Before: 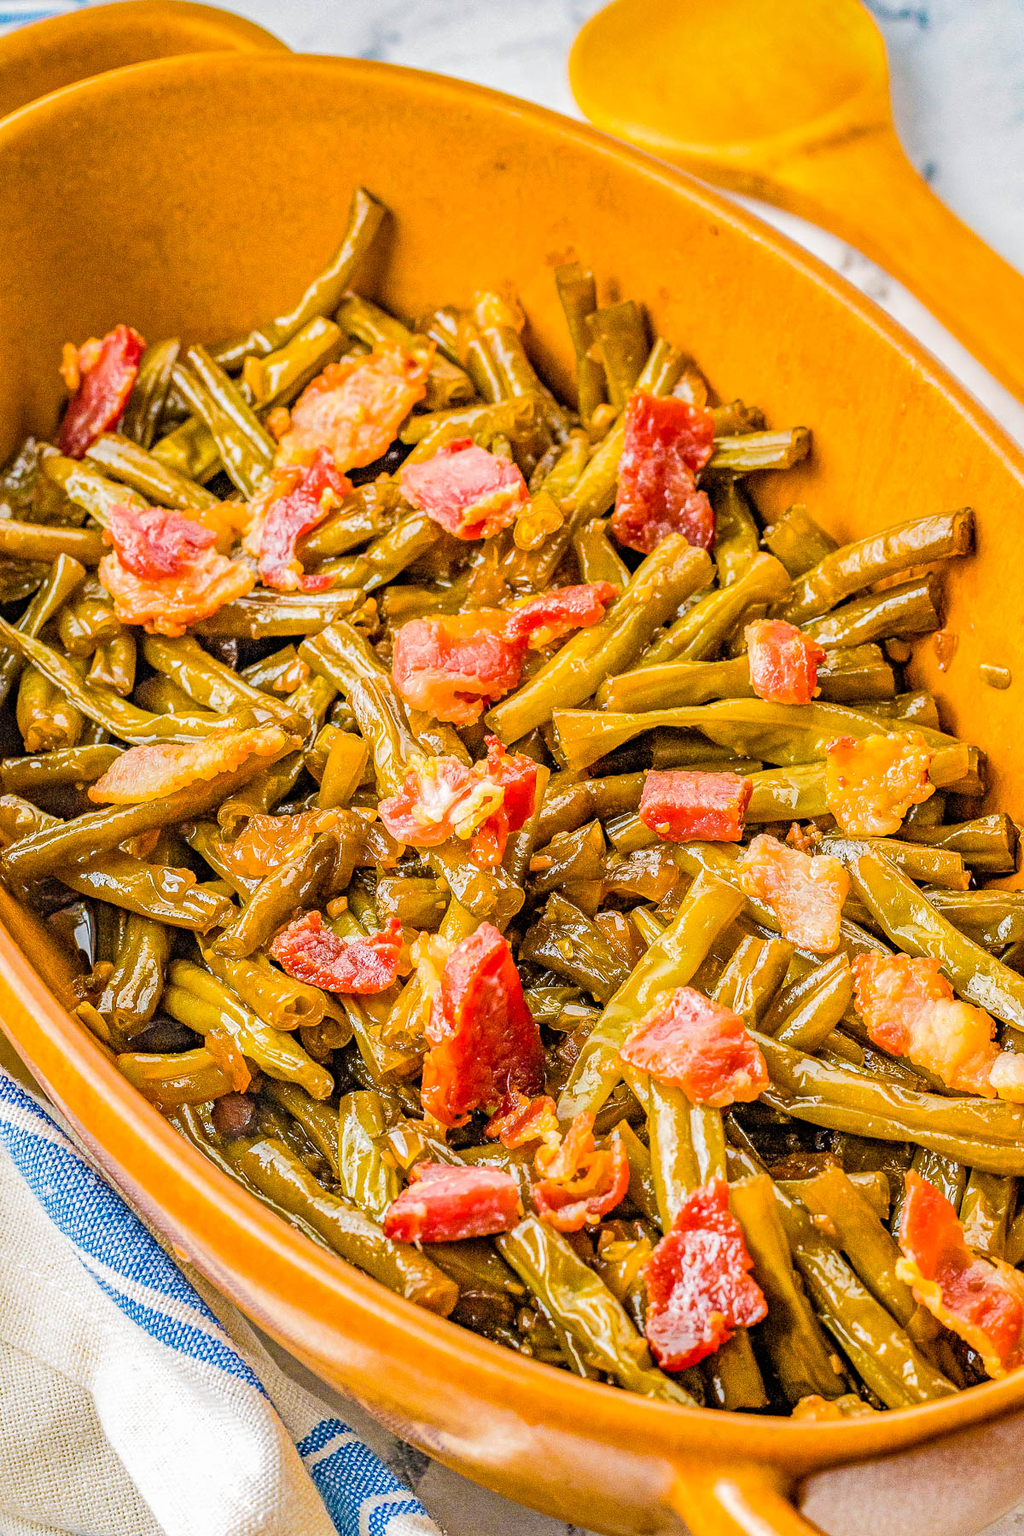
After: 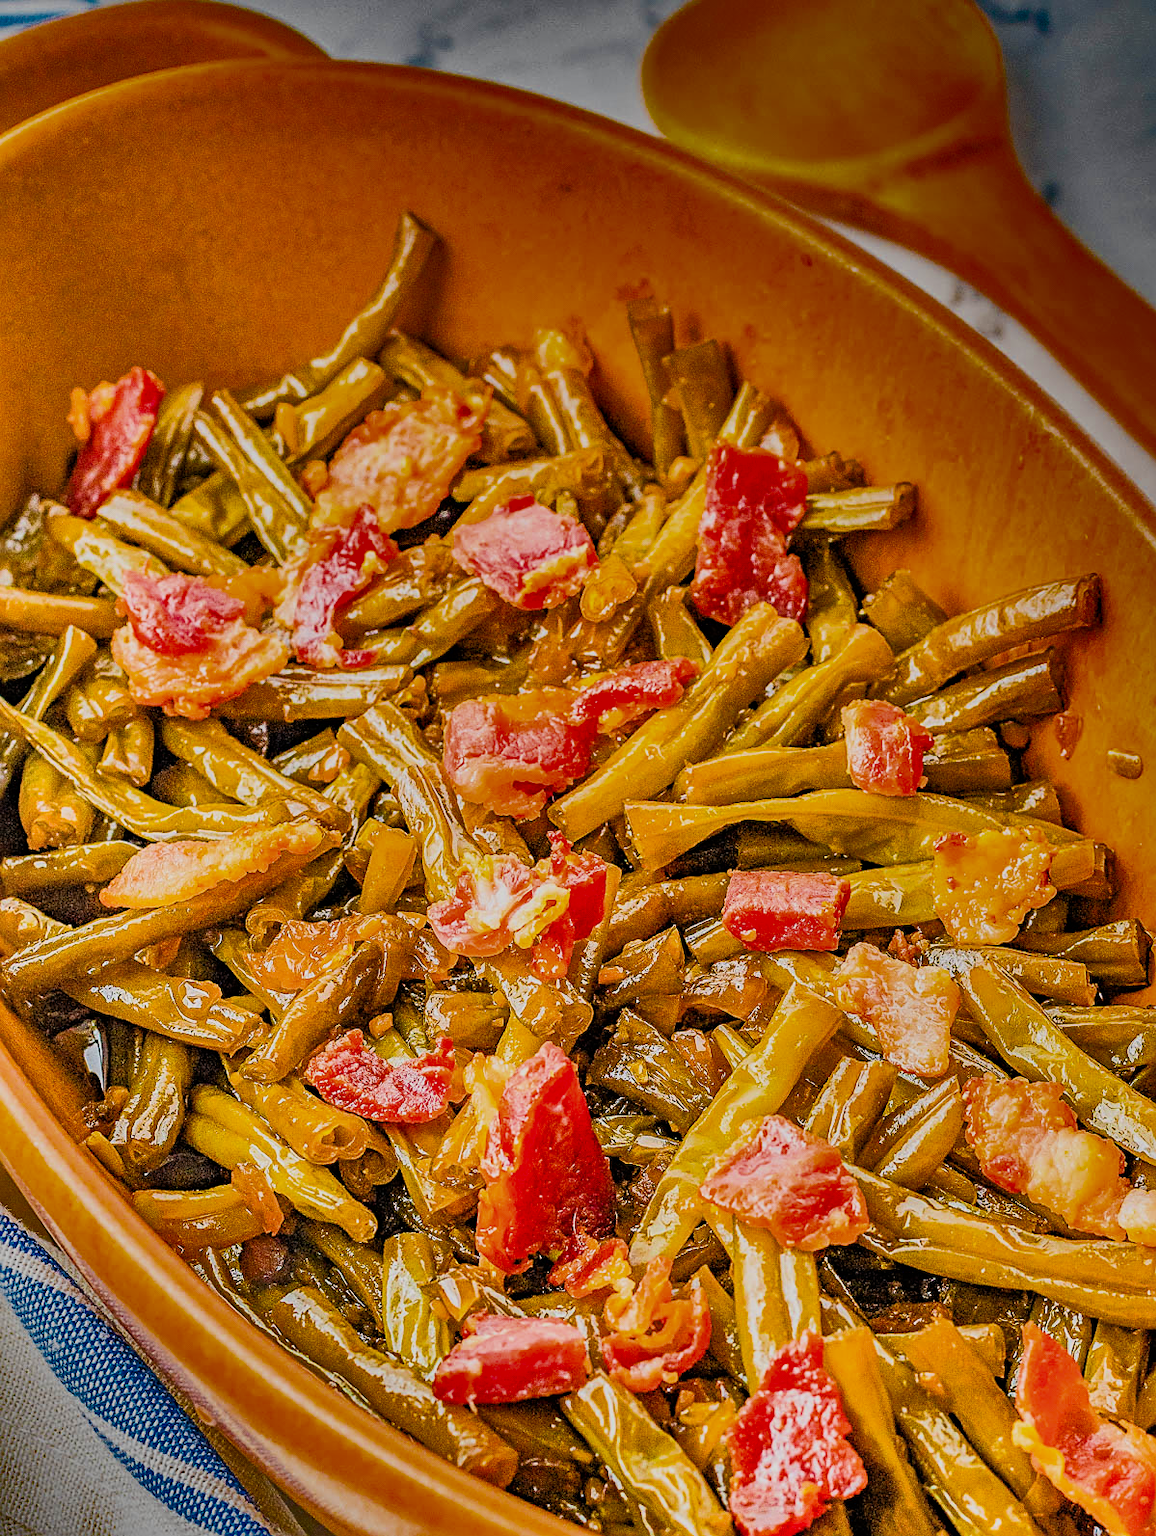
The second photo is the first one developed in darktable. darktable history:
color correction: highlights b* 0.055, saturation 0.981
sharpen: on, module defaults
filmic rgb: black relative exposure -16 EV, white relative exposure 6.17 EV, threshold 2.99 EV, hardness 5.23, color science v6 (2022), enable highlight reconstruction true
shadows and highlights: radius 123.44, shadows 99.27, white point adjustment -3.15, highlights -98.22, soften with gaussian
crop and rotate: top 0%, bottom 11.448%
exposure: black level correction 0, exposure 0.695 EV, compensate highlight preservation false
